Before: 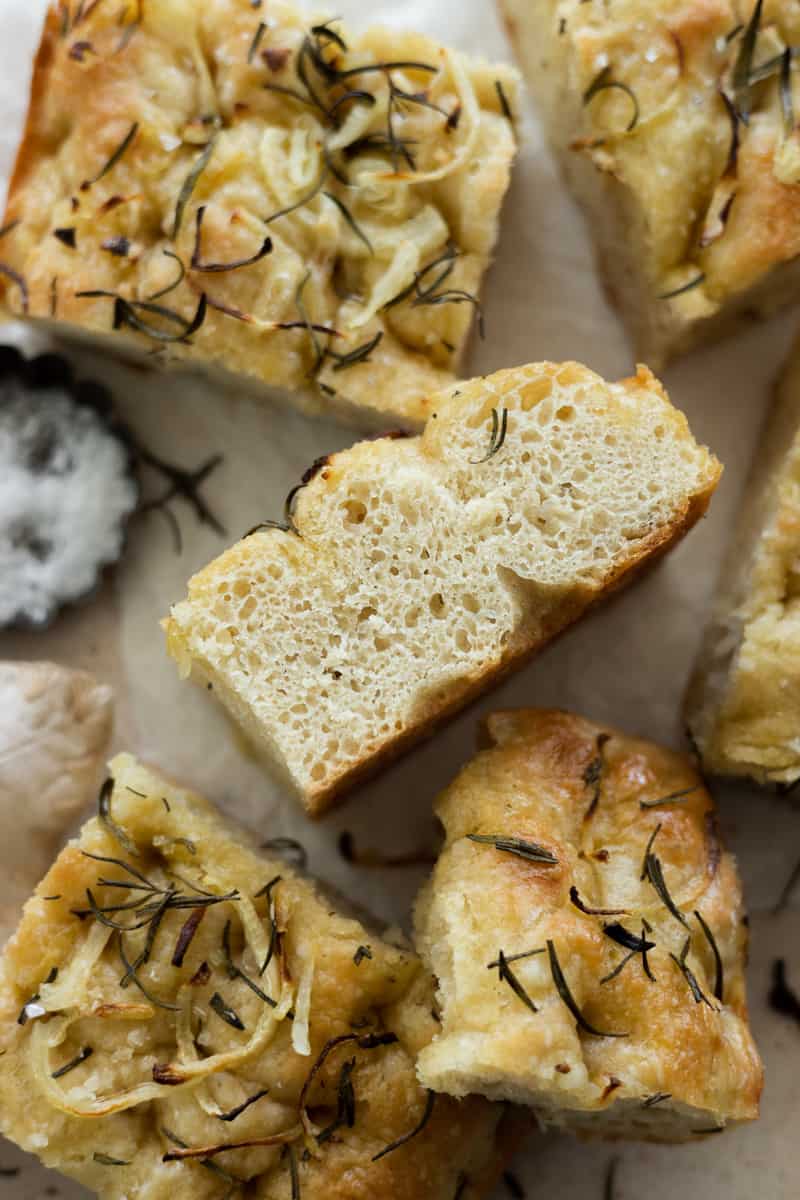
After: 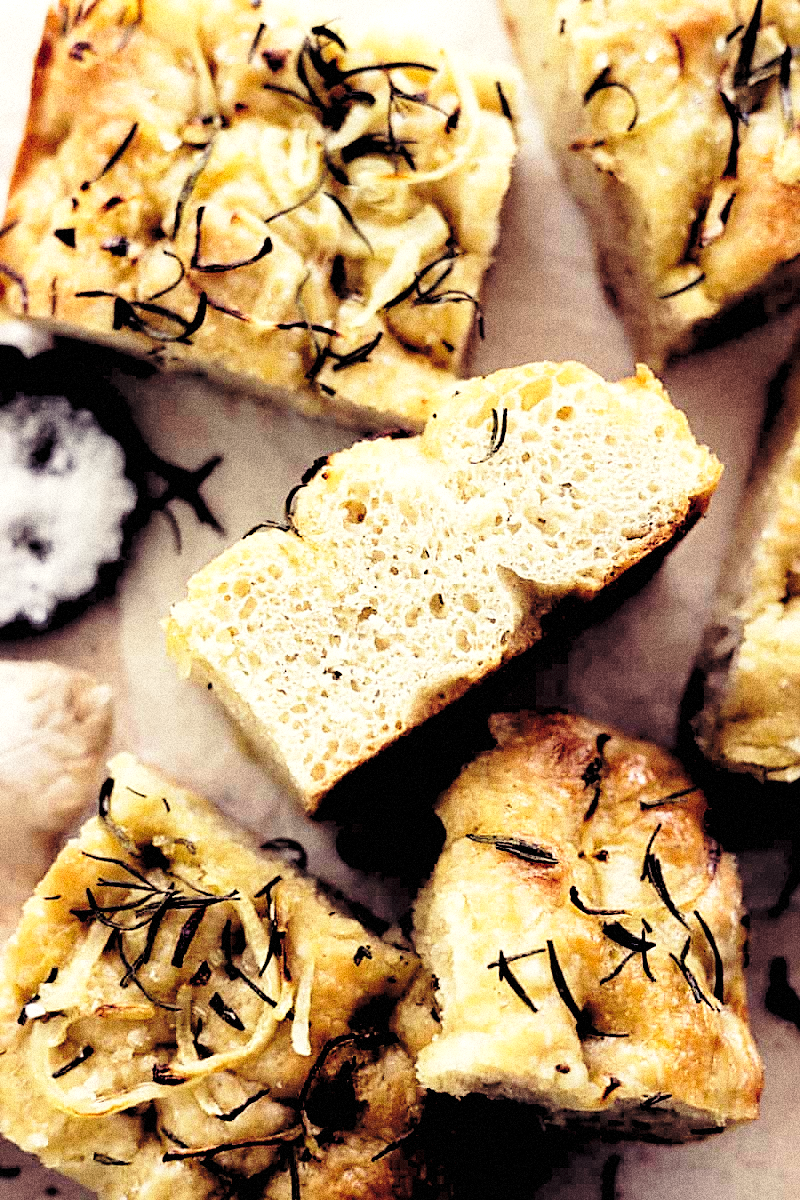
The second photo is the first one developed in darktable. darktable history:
sharpen: on, module defaults
grain: coarseness 14.49 ISO, strength 48.04%, mid-tones bias 35%
base curve: curves: ch0 [(0, 0) (0.028, 0.03) (0.121, 0.232) (0.46, 0.748) (0.859, 0.968) (1, 1)], preserve colors none
rgb levels: levels [[0.034, 0.472, 0.904], [0, 0.5, 1], [0, 0.5, 1]]
color balance: lift [1.001, 0.997, 0.99, 1.01], gamma [1.007, 1, 0.975, 1.025], gain [1, 1.065, 1.052, 0.935], contrast 13.25%
exposure: exposure 0.131 EV, compensate highlight preservation false
color correction: highlights b* 3
